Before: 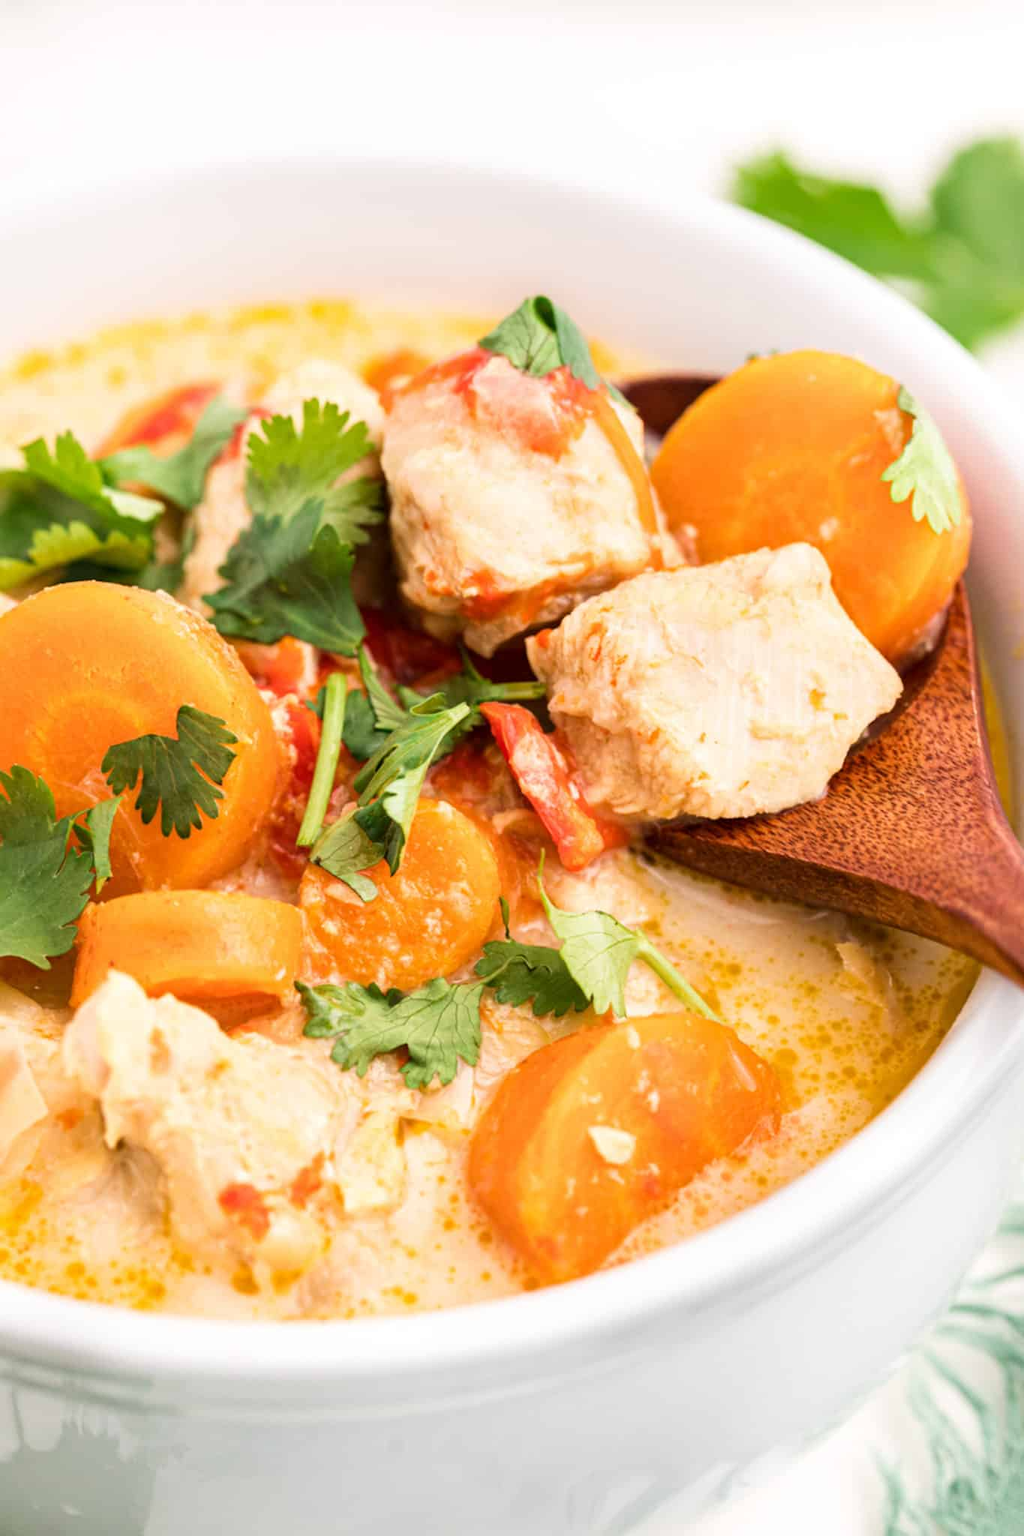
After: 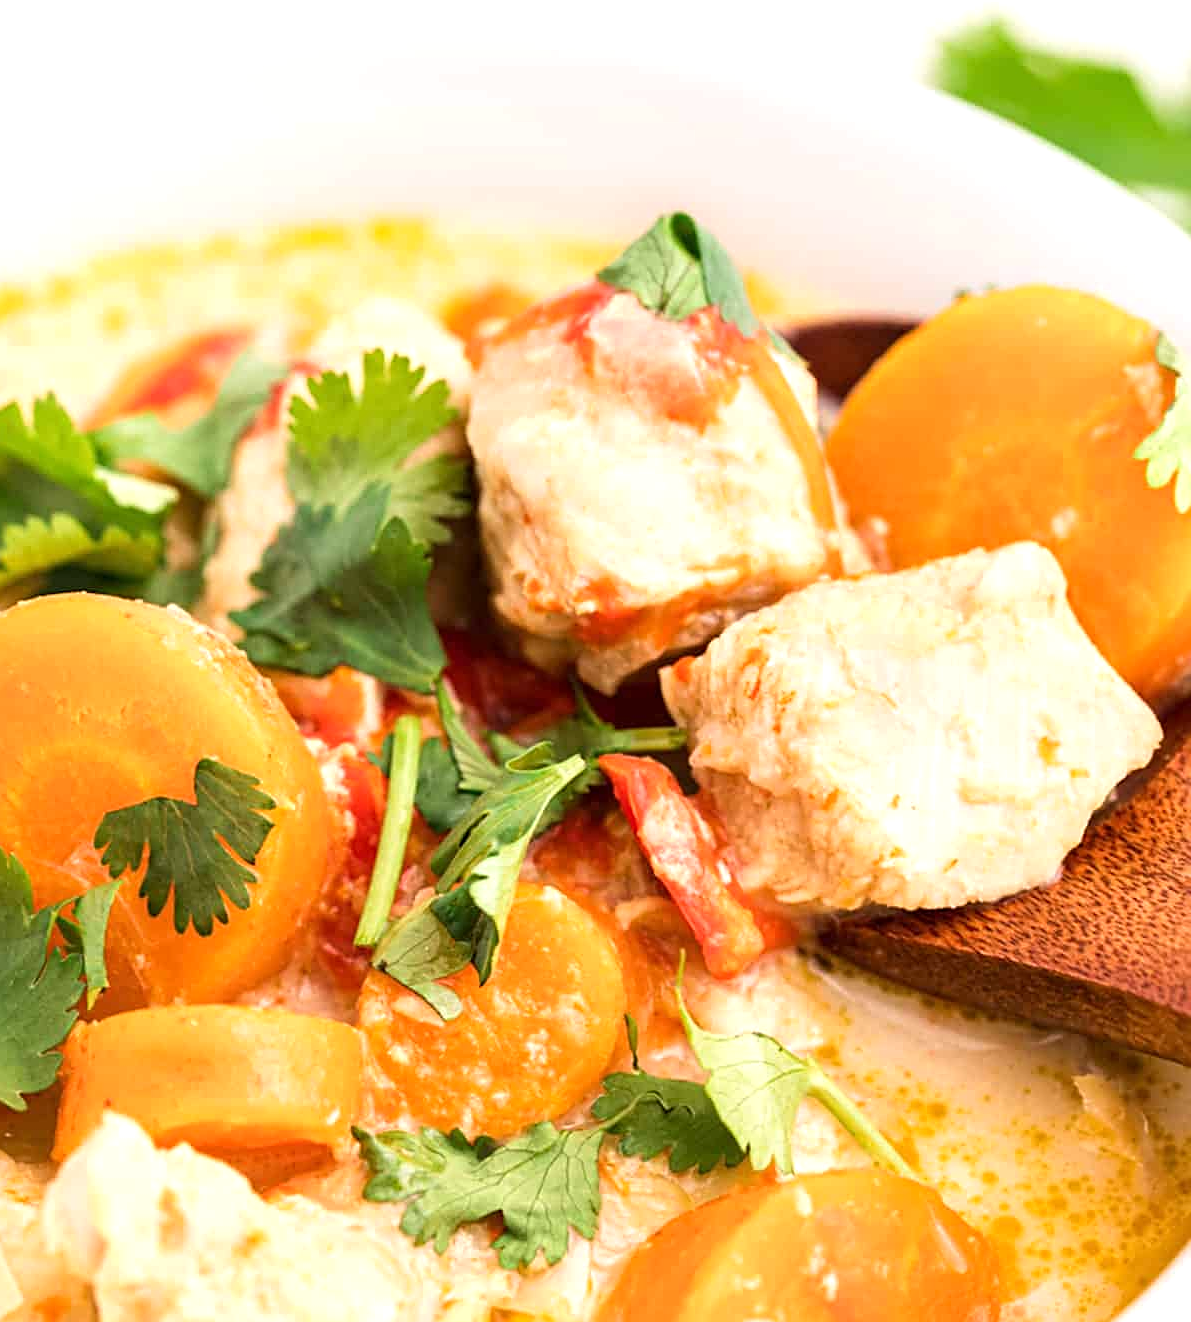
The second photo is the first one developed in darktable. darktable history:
sharpen: on, module defaults
crop: left 3.018%, top 8.935%, right 9.662%, bottom 26.483%
exposure: exposure 0.267 EV, compensate highlight preservation false
